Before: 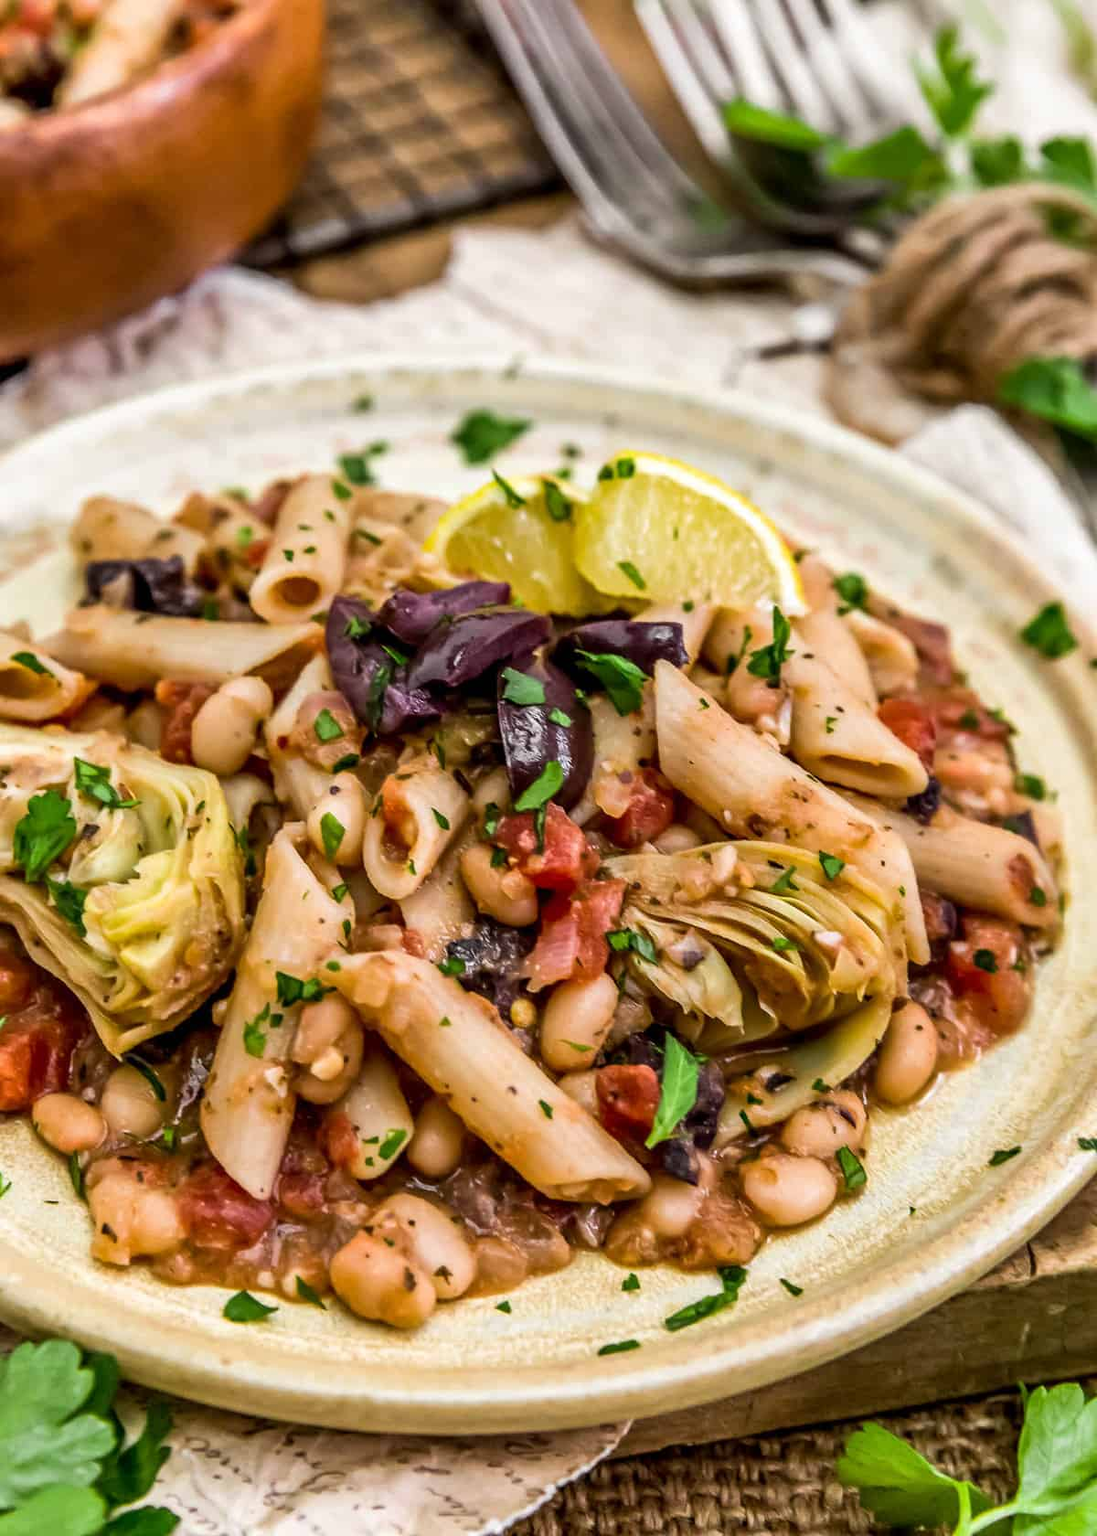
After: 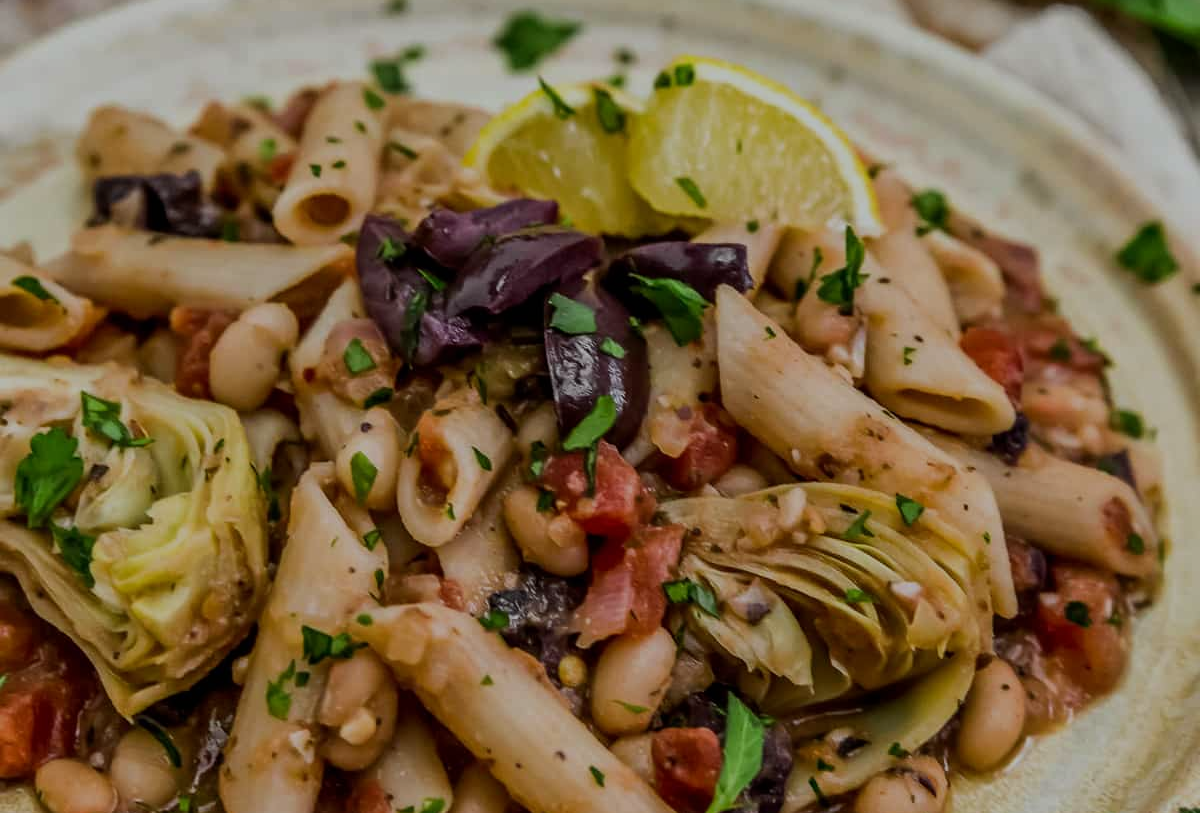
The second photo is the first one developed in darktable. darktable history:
exposure: exposure -1 EV, compensate highlight preservation false
crop and rotate: top 26.056%, bottom 25.543%
white balance: red 0.978, blue 0.999
